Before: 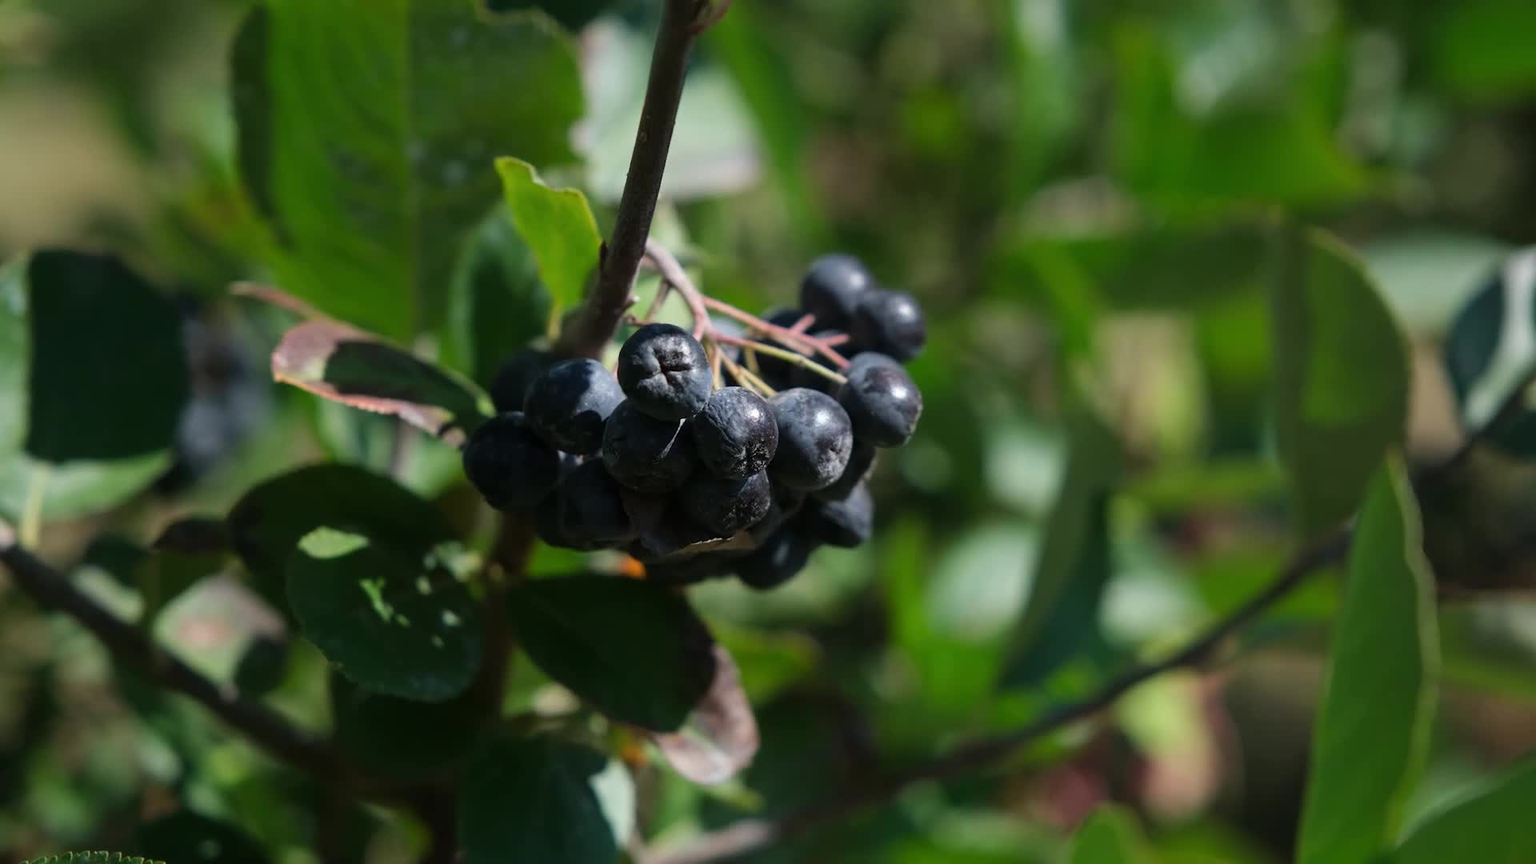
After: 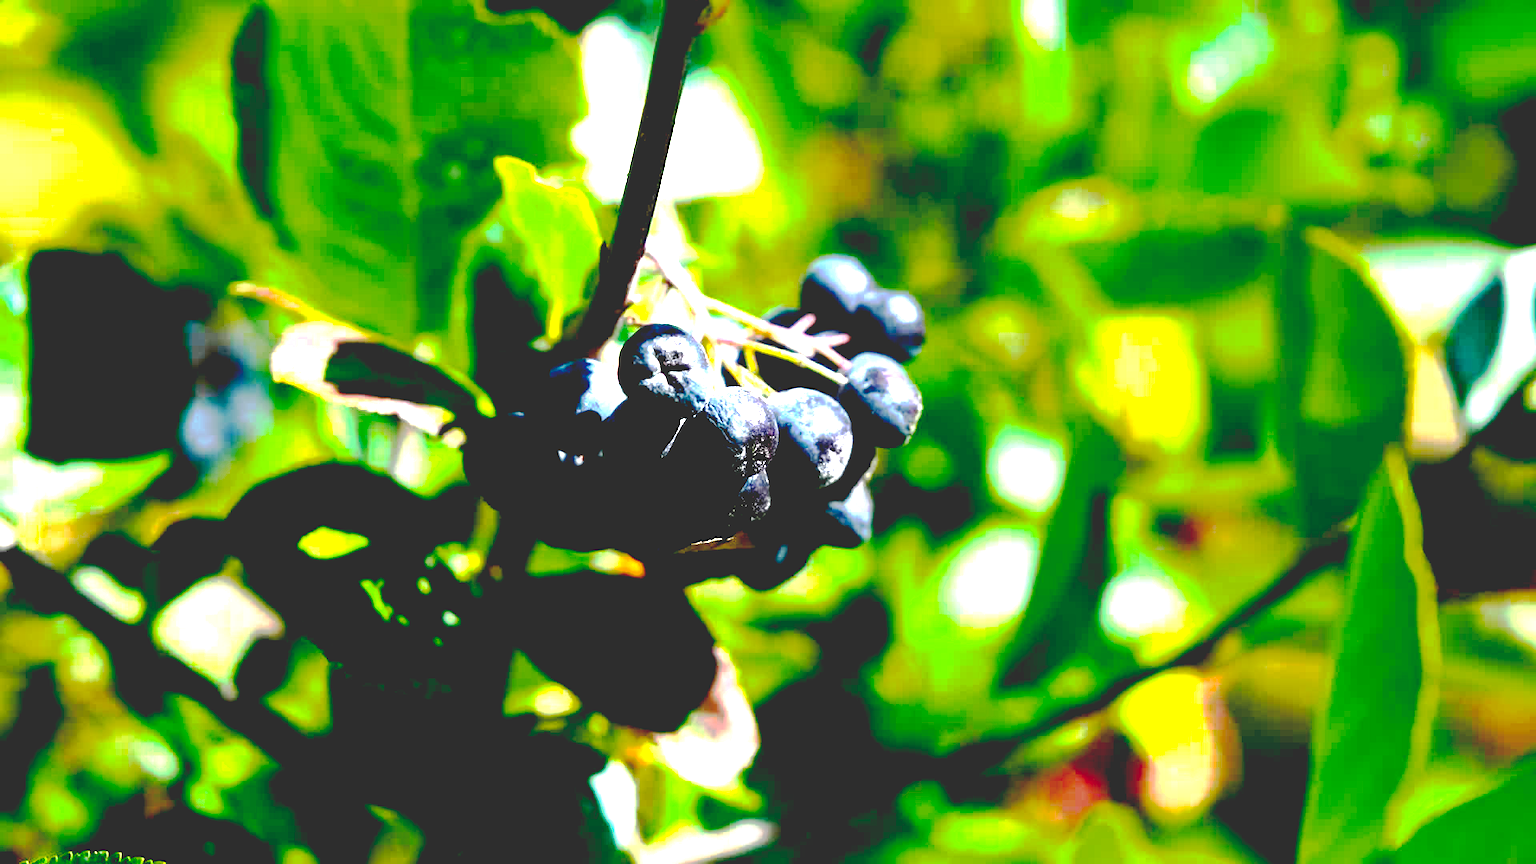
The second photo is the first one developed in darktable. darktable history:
base curve: curves: ch0 [(0.065, 0.026) (0.236, 0.358) (0.53, 0.546) (0.777, 0.841) (0.924, 0.992)], preserve colors none
color balance rgb: linear chroma grading › global chroma 41.998%, perceptual saturation grading › global saturation 25.028%, perceptual brilliance grading › global brilliance 34.573%, perceptual brilliance grading › highlights 49.546%, perceptual brilliance grading › mid-tones 59.798%, perceptual brilliance grading › shadows 34.298%
